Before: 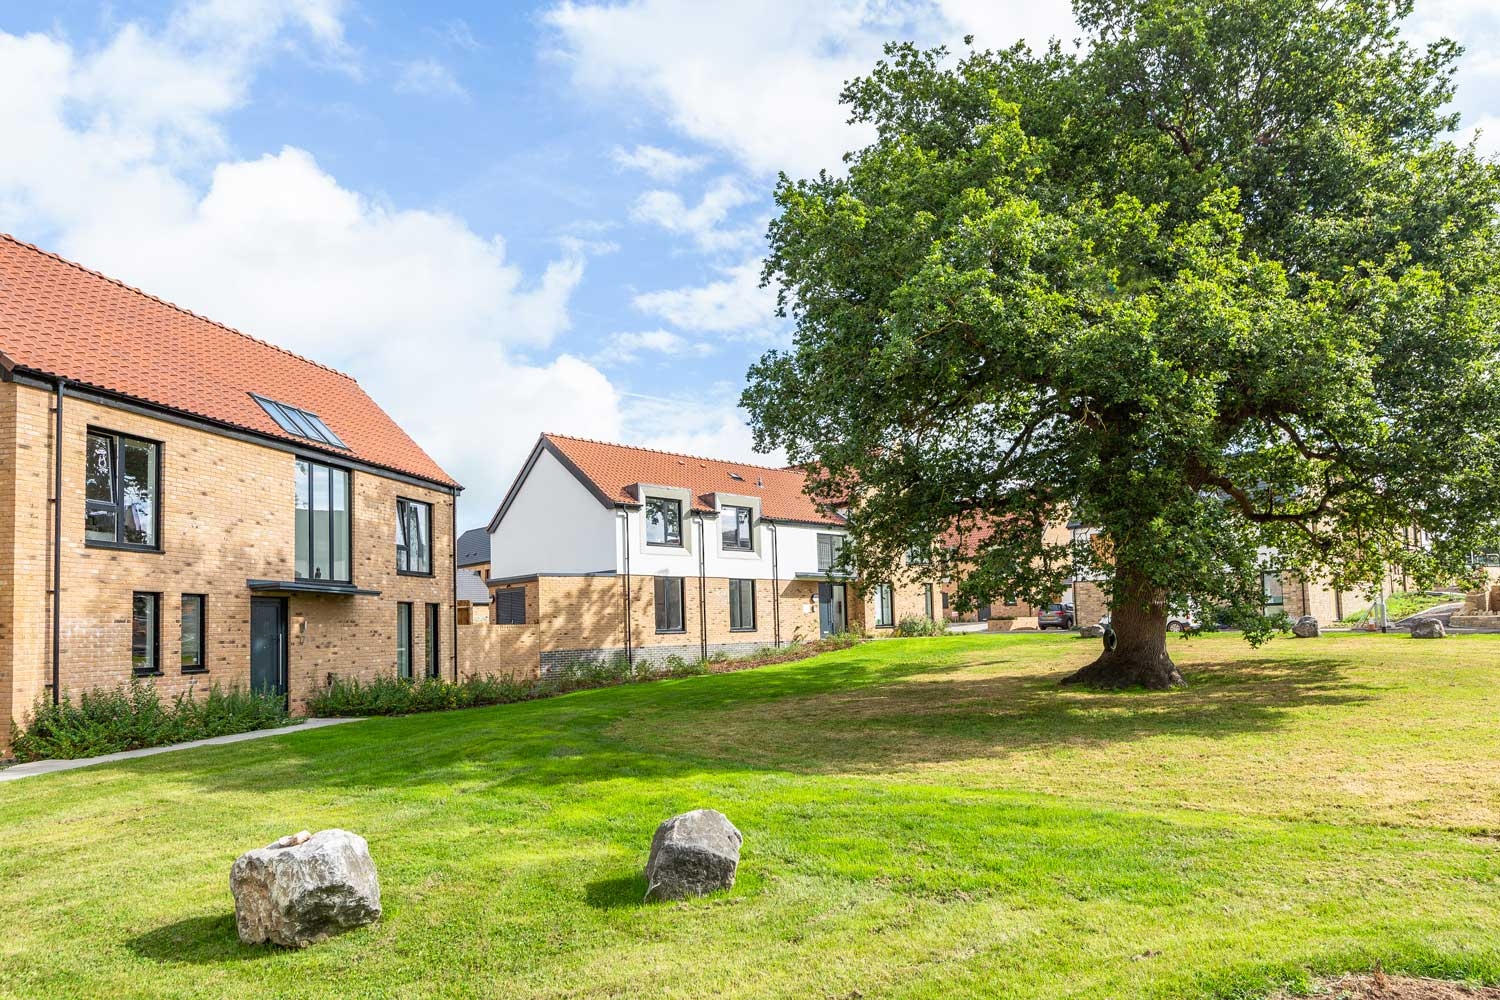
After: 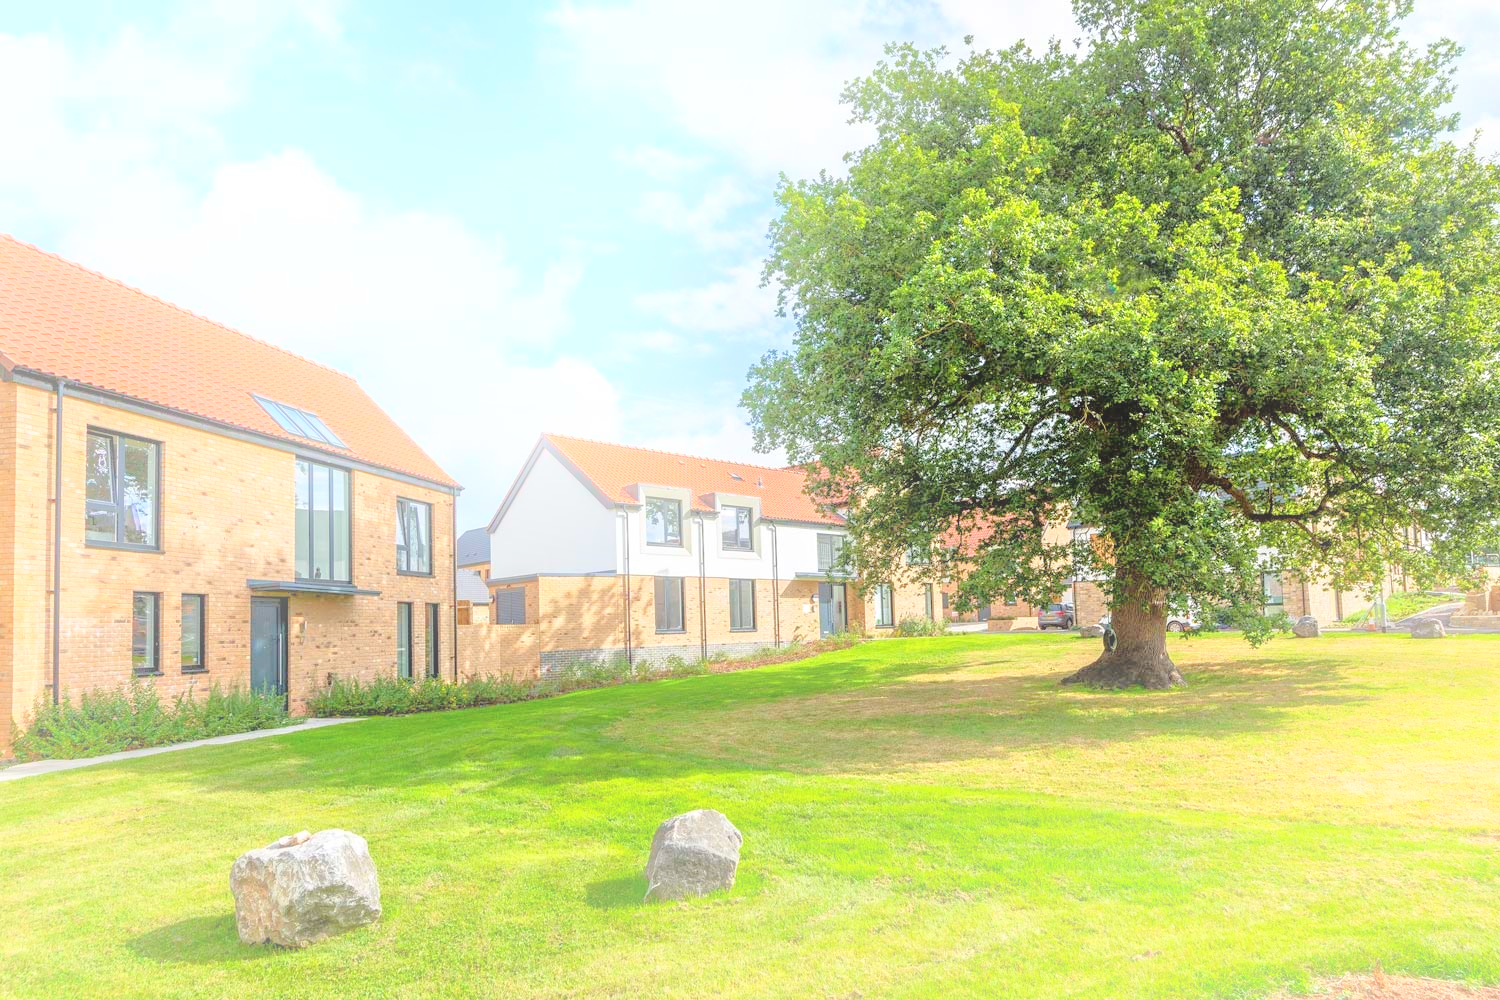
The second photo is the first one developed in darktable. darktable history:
bloom: threshold 82.5%, strength 16.25%
tone equalizer: -7 EV 0.15 EV, -6 EV 0.6 EV, -5 EV 1.15 EV, -4 EV 1.33 EV, -3 EV 1.15 EV, -2 EV 0.6 EV, -1 EV 0.15 EV, mask exposure compensation -0.5 EV
